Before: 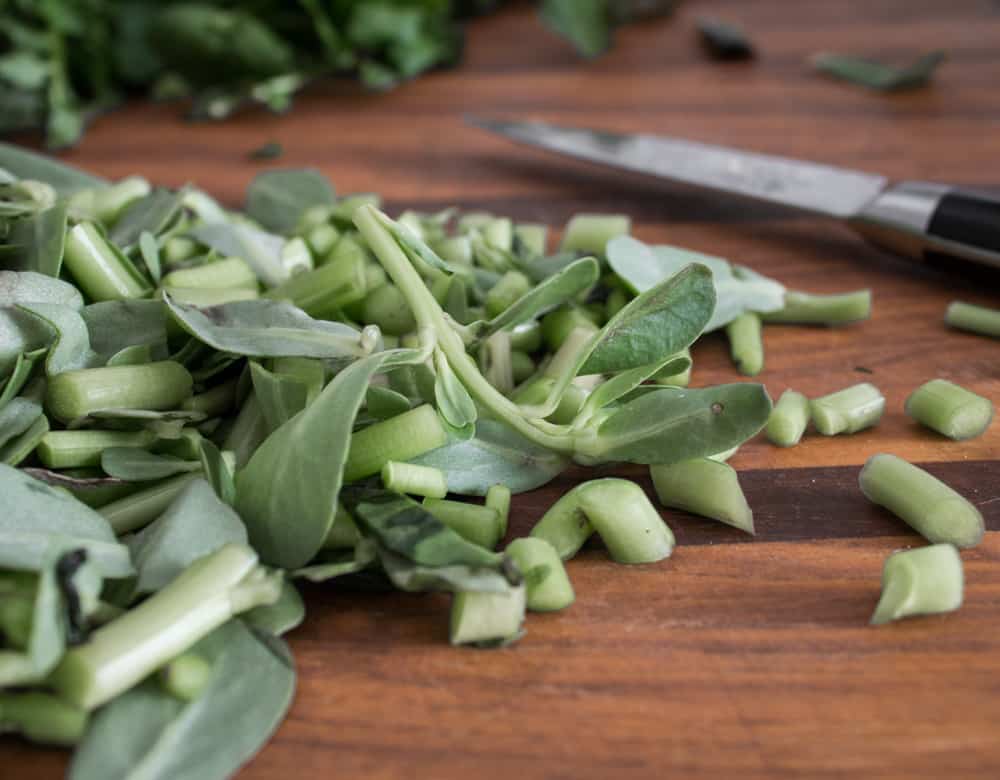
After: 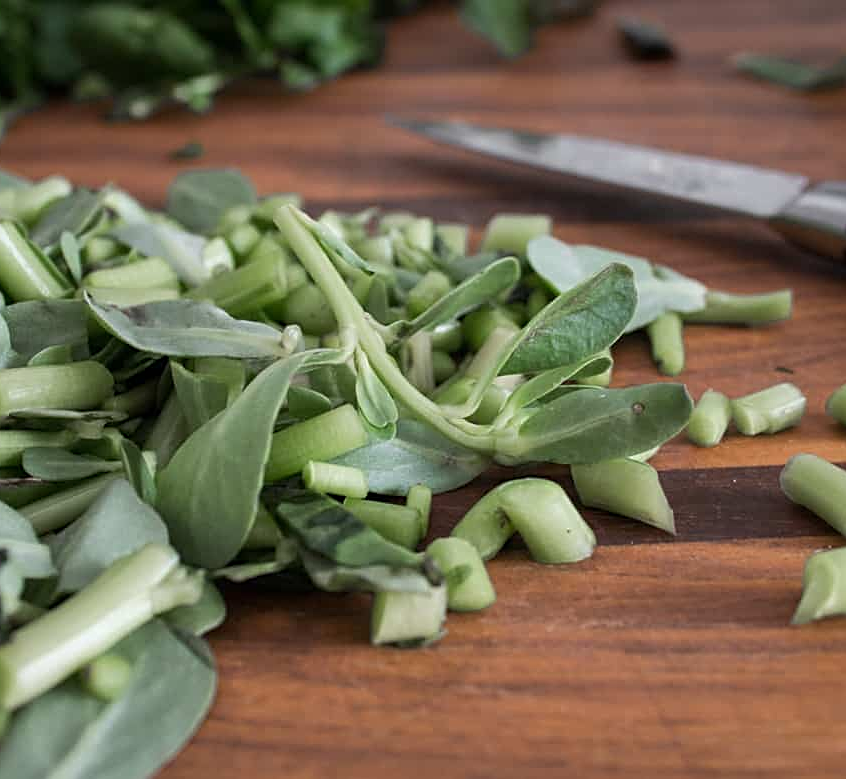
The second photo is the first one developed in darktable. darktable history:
tone equalizer: edges refinement/feathering 500, mask exposure compensation -1.57 EV, preserve details no
sharpen: on, module defaults
crop: left 7.946%, right 7.371%
